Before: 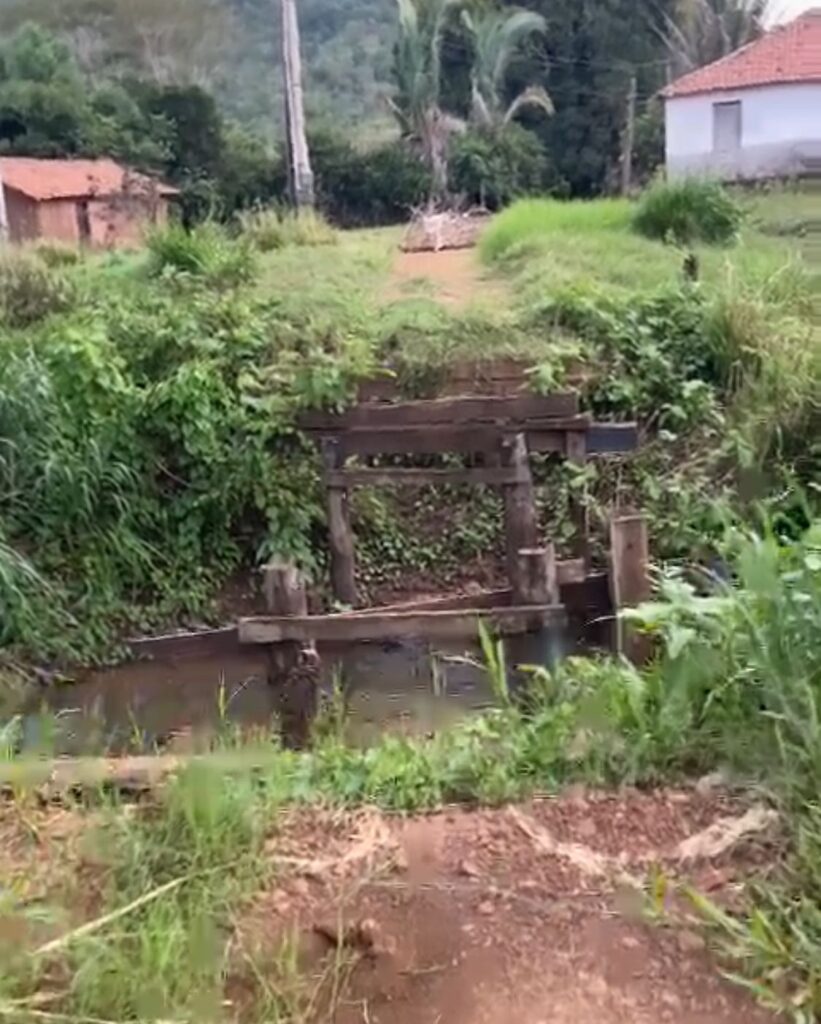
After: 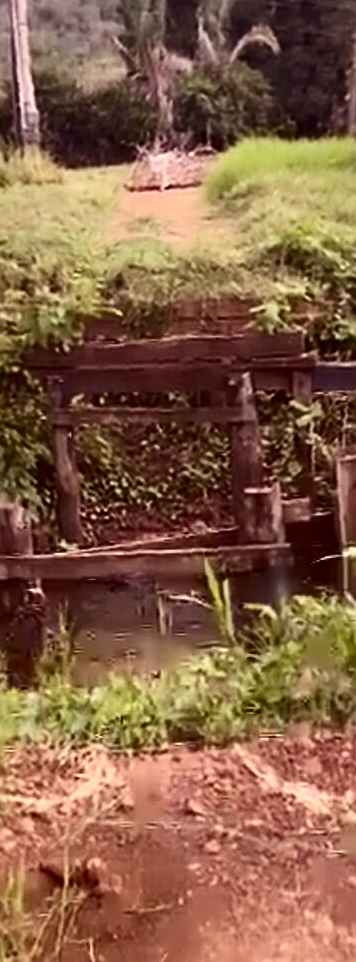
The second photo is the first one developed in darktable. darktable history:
color correction: highlights a* 6.27, highlights b* 8.19, shadows a* 5.94, shadows b* 7.23, saturation 0.9
contrast brightness saturation: contrast 0.2, brightness -0.11, saturation 0.1
crop: left 33.452%, top 6.025%, right 23.155%
rgb levels: mode RGB, independent channels, levels [[0, 0.474, 1], [0, 0.5, 1], [0, 0.5, 1]]
sharpen: on, module defaults
